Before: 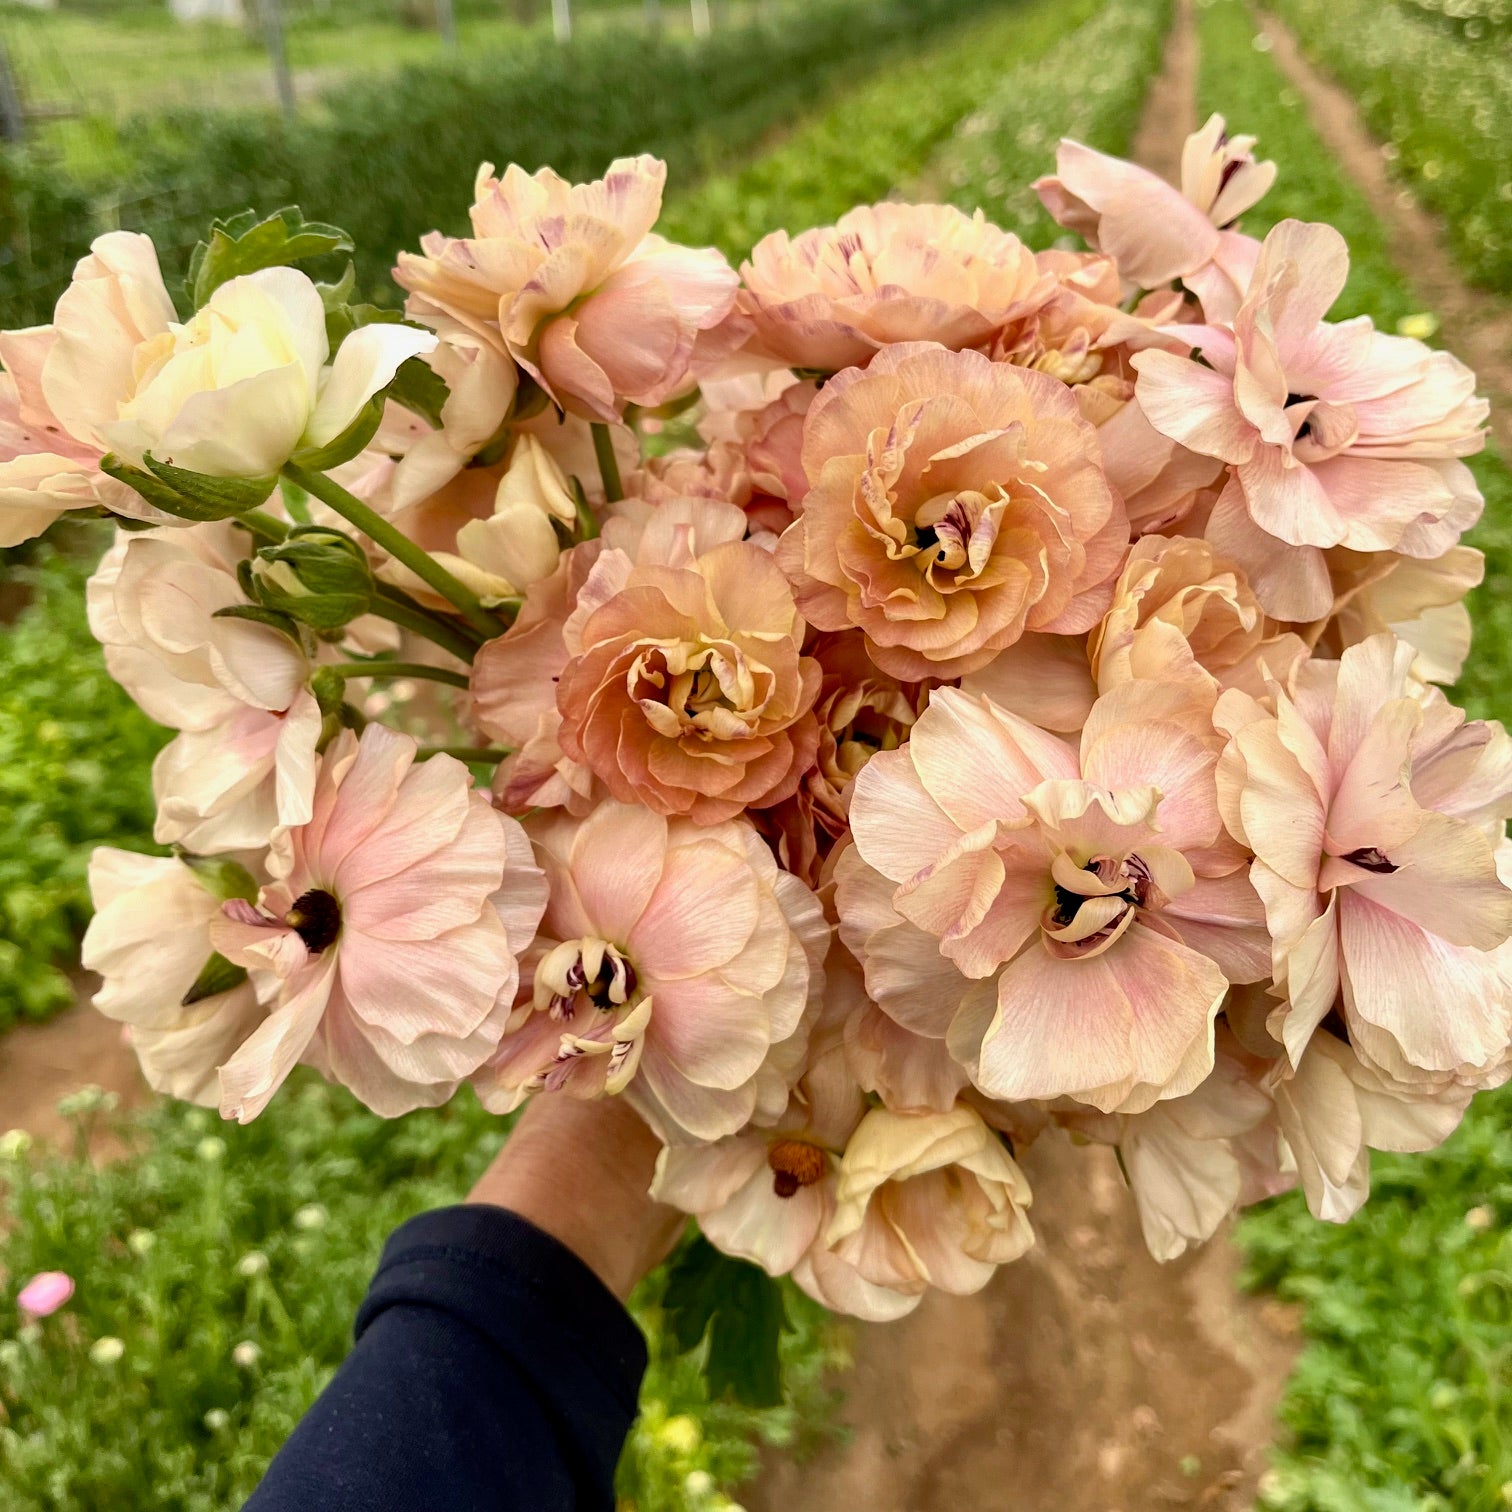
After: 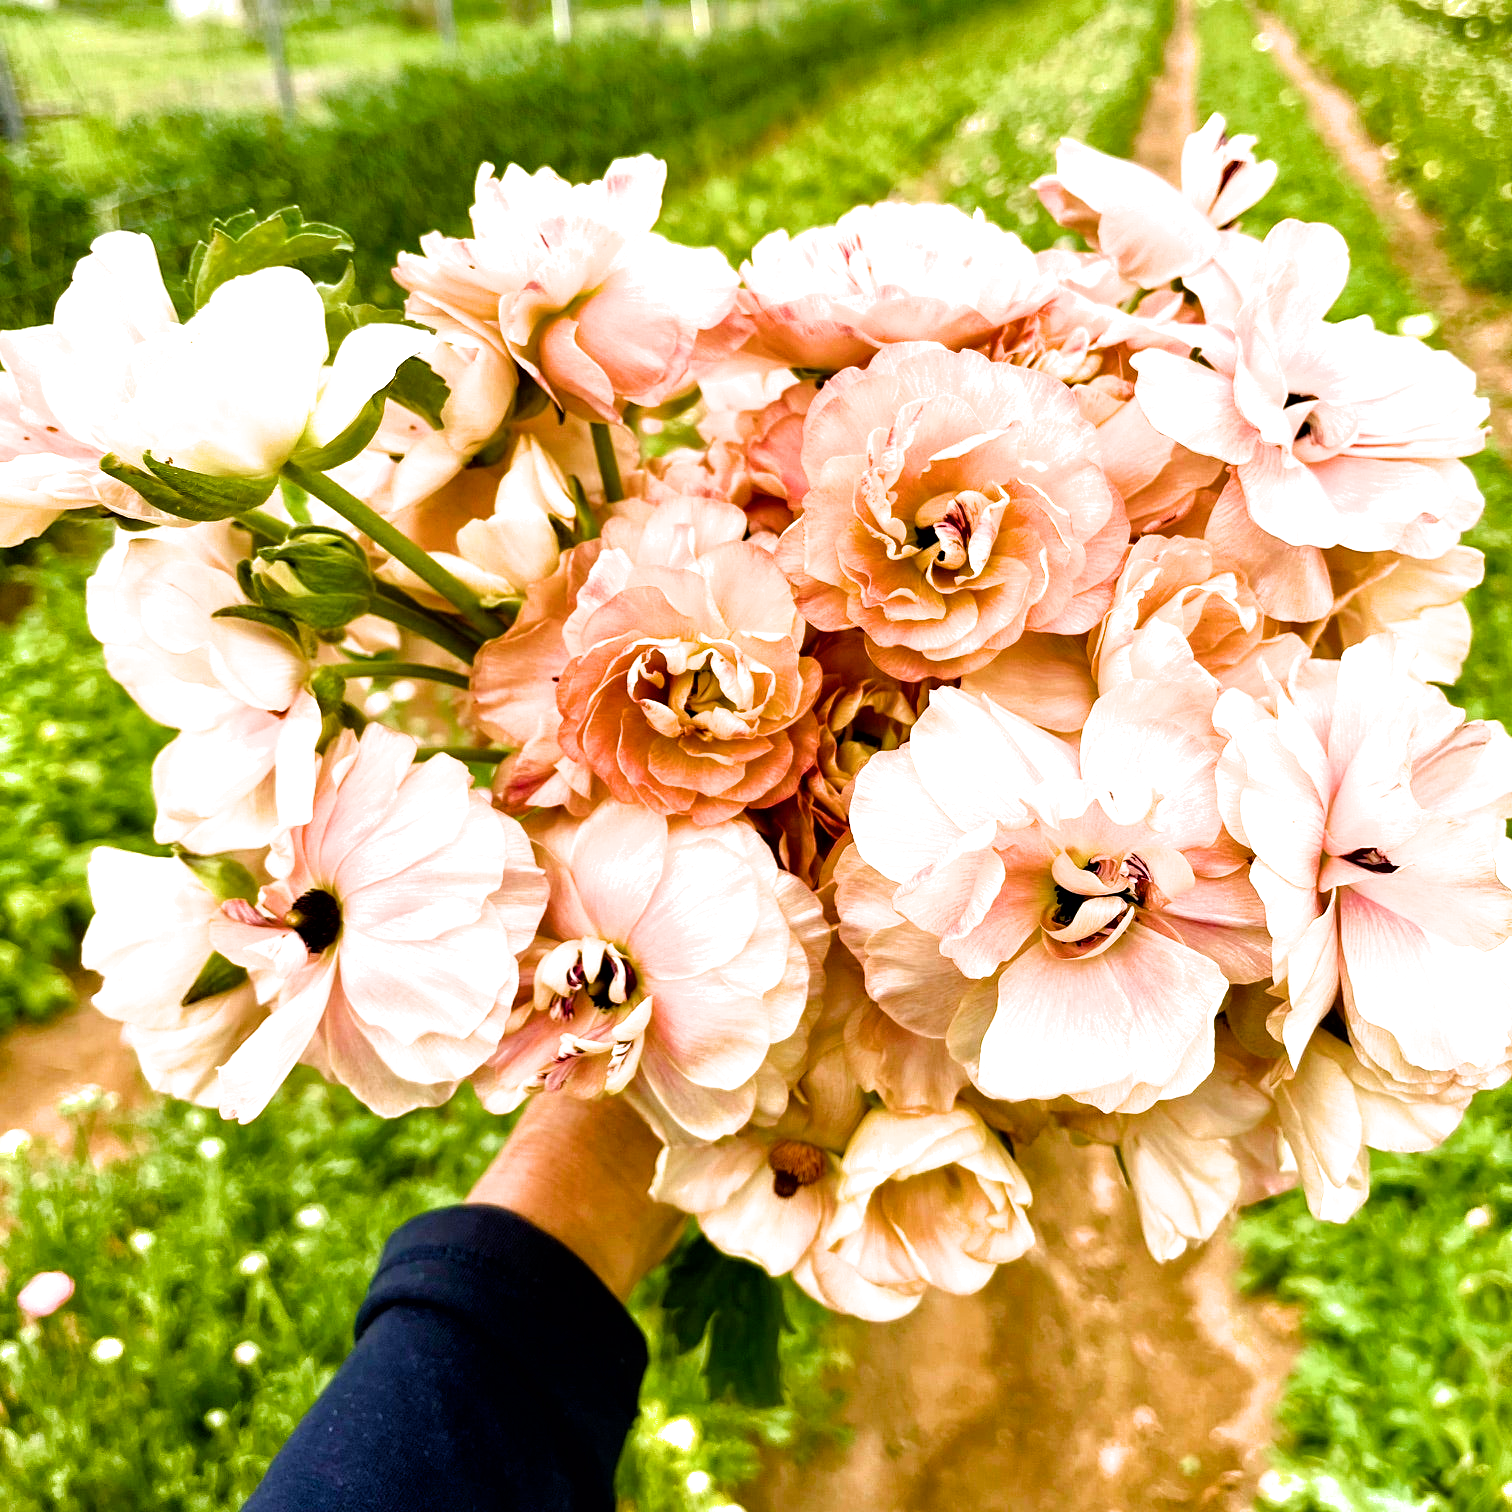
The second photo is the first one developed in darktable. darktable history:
color balance rgb: shadows lift › chroma 2.018%, shadows lift › hue 220°, linear chroma grading › global chroma -0.794%, perceptual saturation grading › global saturation 28.131%, perceptual saturation grading › highlights -25.788%, perceptual saturation grading › mid-tones 25.316%, perceptual saturation grading › shadows 50.137%, perceptual brilliance grading › global brilliance 9.838%, perceptual brilliance grading › shadows 14.214%
filmic rgb: black relative exposure -9.12 EV, white relative exposure 2.31 EV, hardness 7.52, color science v6 (2022)
exposure: exposure 0.178 EV, compensate exposure bias true, compensate highlight preservation false
